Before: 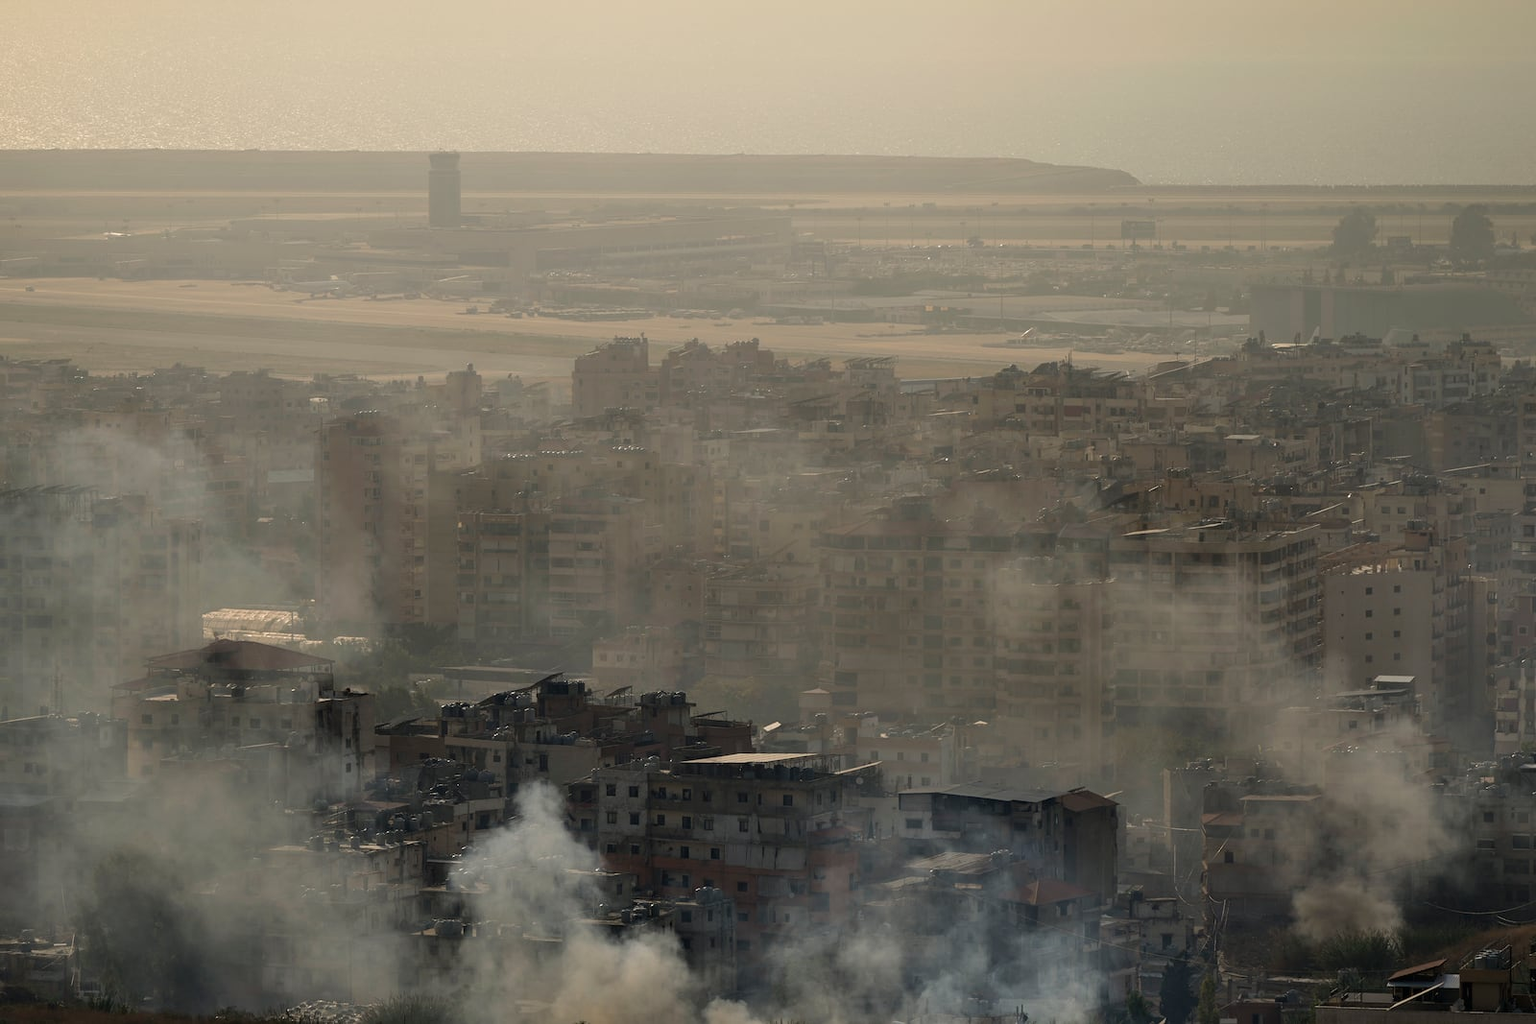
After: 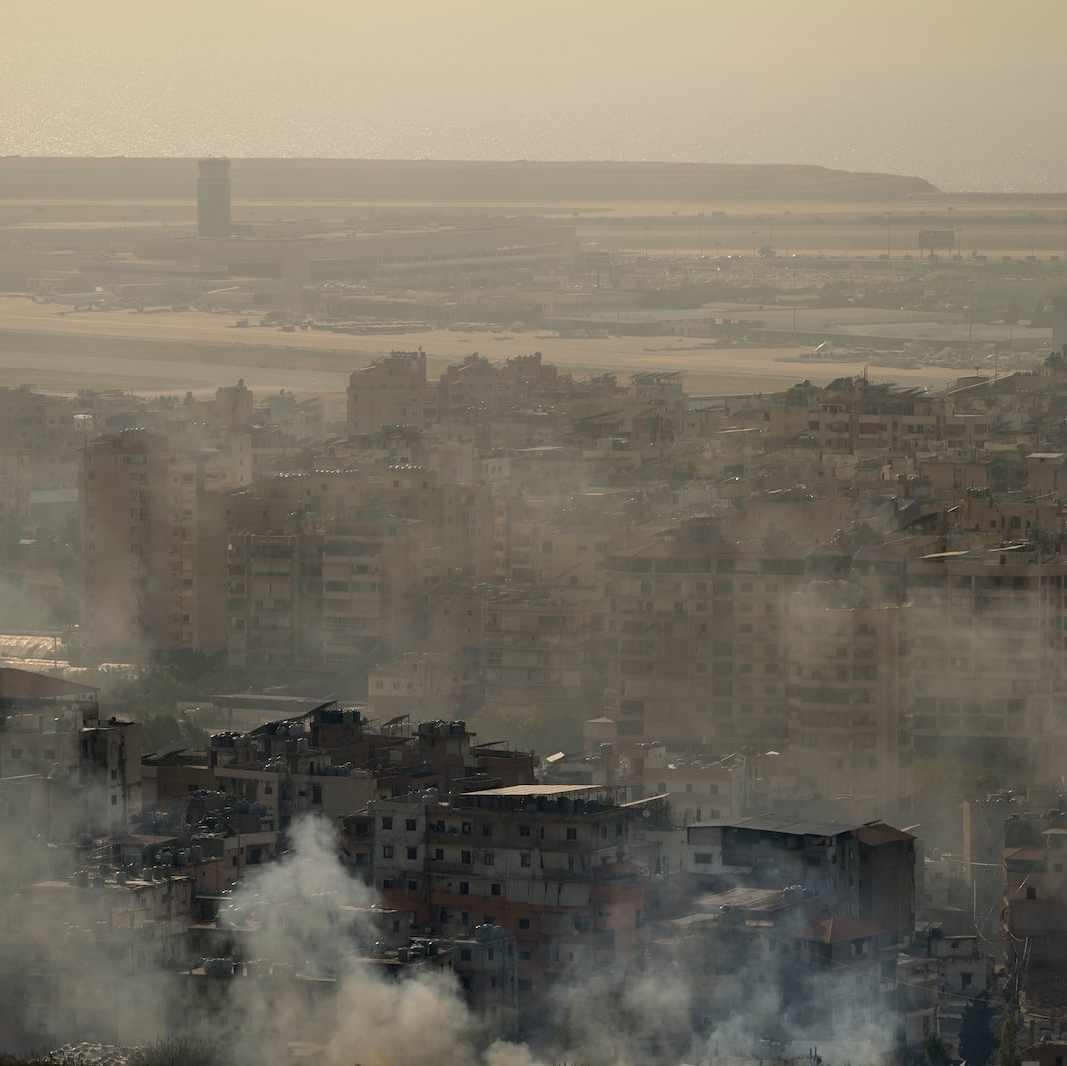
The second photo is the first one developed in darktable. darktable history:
crop and rotate: left 15.578%, right 17.703%
